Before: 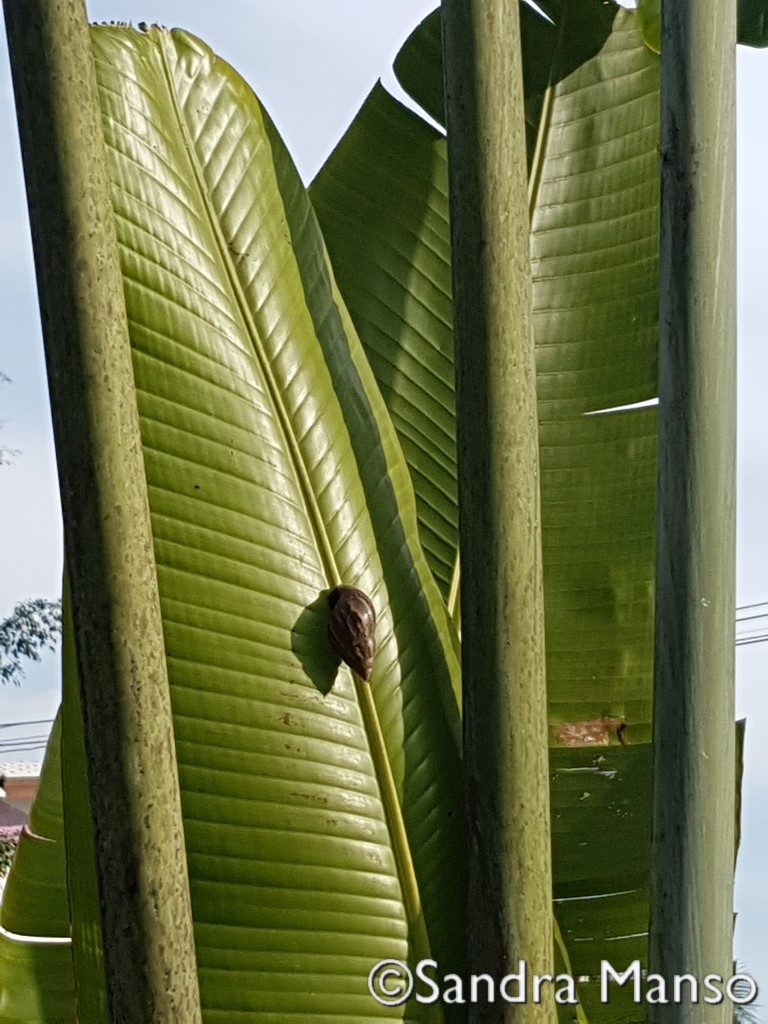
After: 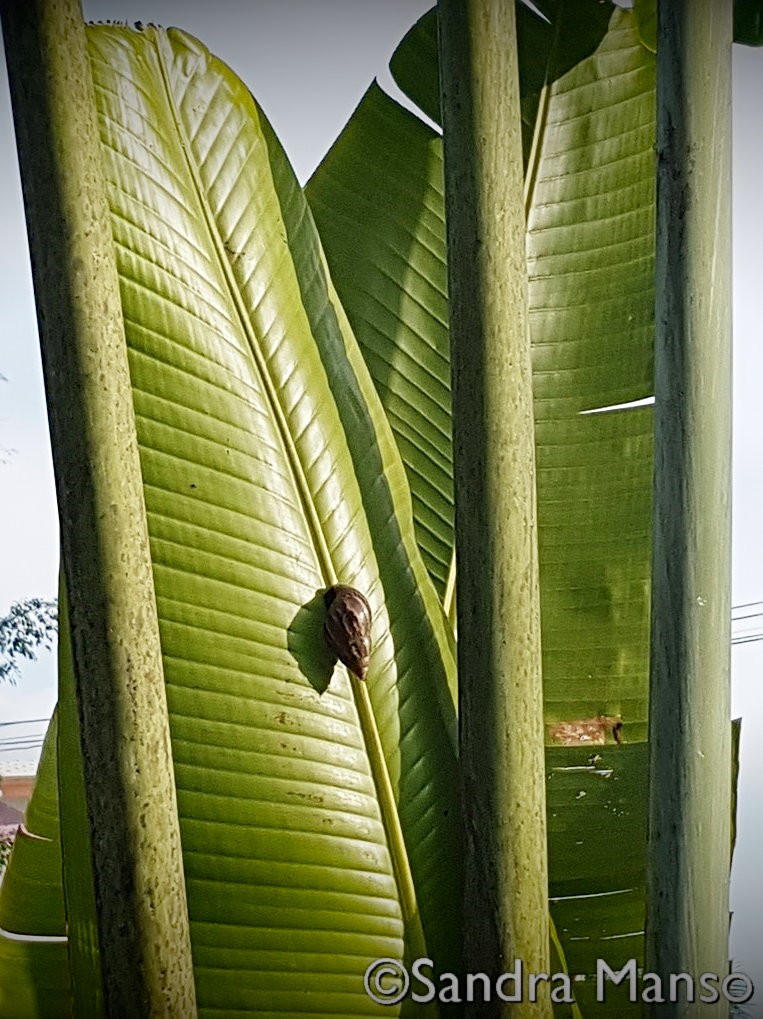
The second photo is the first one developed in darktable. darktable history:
crop and rotate: left 0.614%, top 0.179%, bottom 0.309%
sharpen: on, module defaults
vignetting: fall-off start 98.29%, fall-off radius 100%, brightness -1, saturation 0.5, width/height ratio 1.428
base curve: curves: ch0 [(0, 0) (0.204, 0.334) (0.55, 0.733) (1, 1)], preserve colors none
